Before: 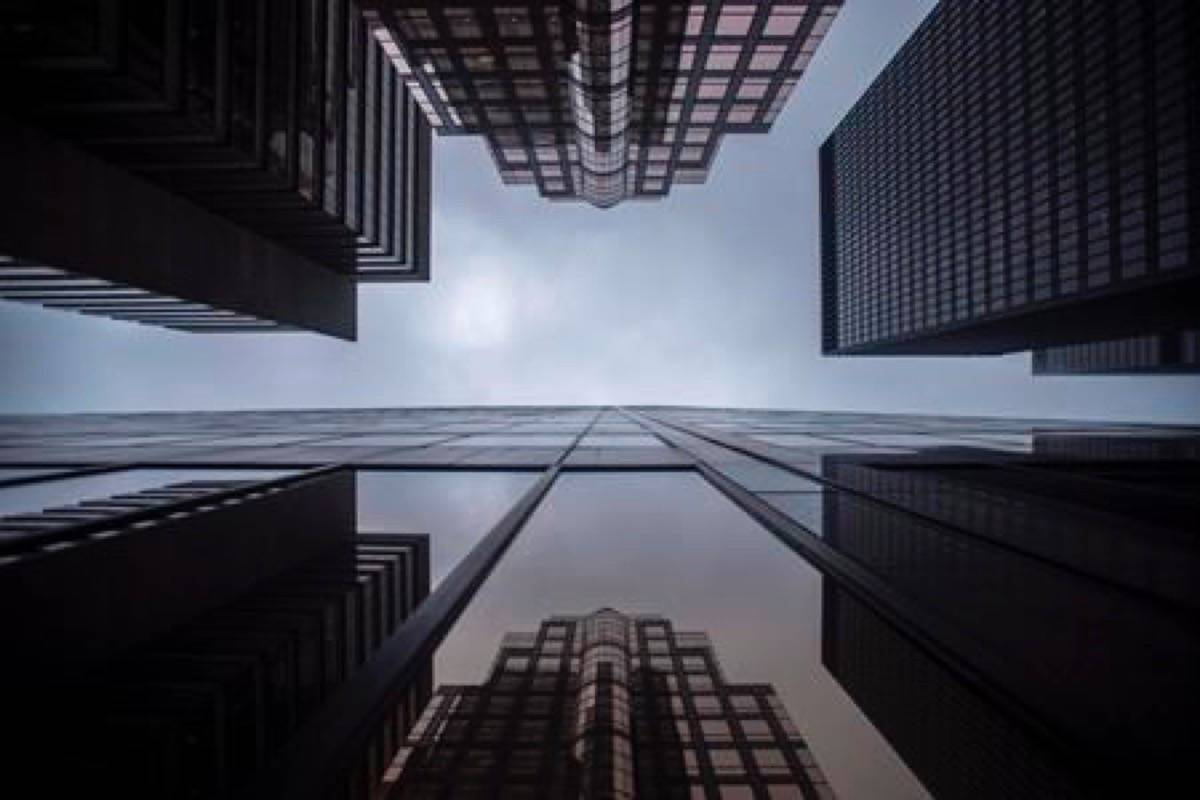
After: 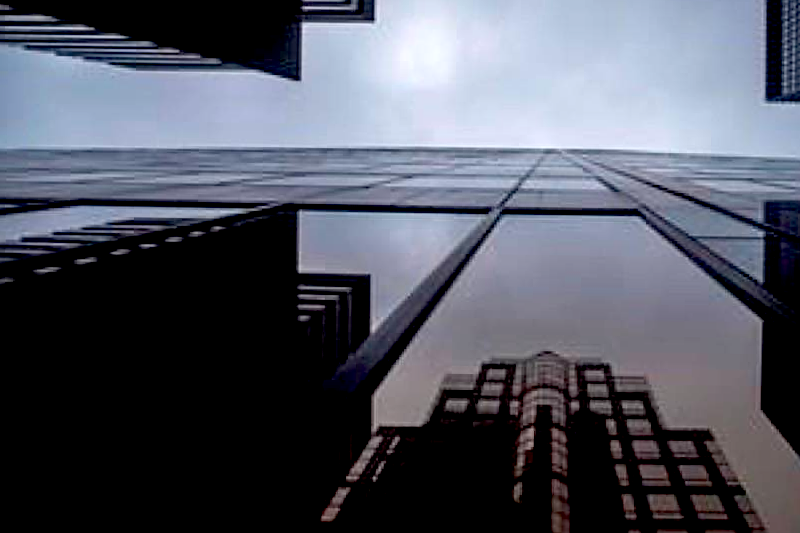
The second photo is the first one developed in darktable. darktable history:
exposure: black level correction 0.025, exposure 0.182 EV, compensate highlight preservation false
crop and rotate: angle -0.82°, left 3.85%, top 31.828%, right 27.992%
sharpen: on, module defaults
